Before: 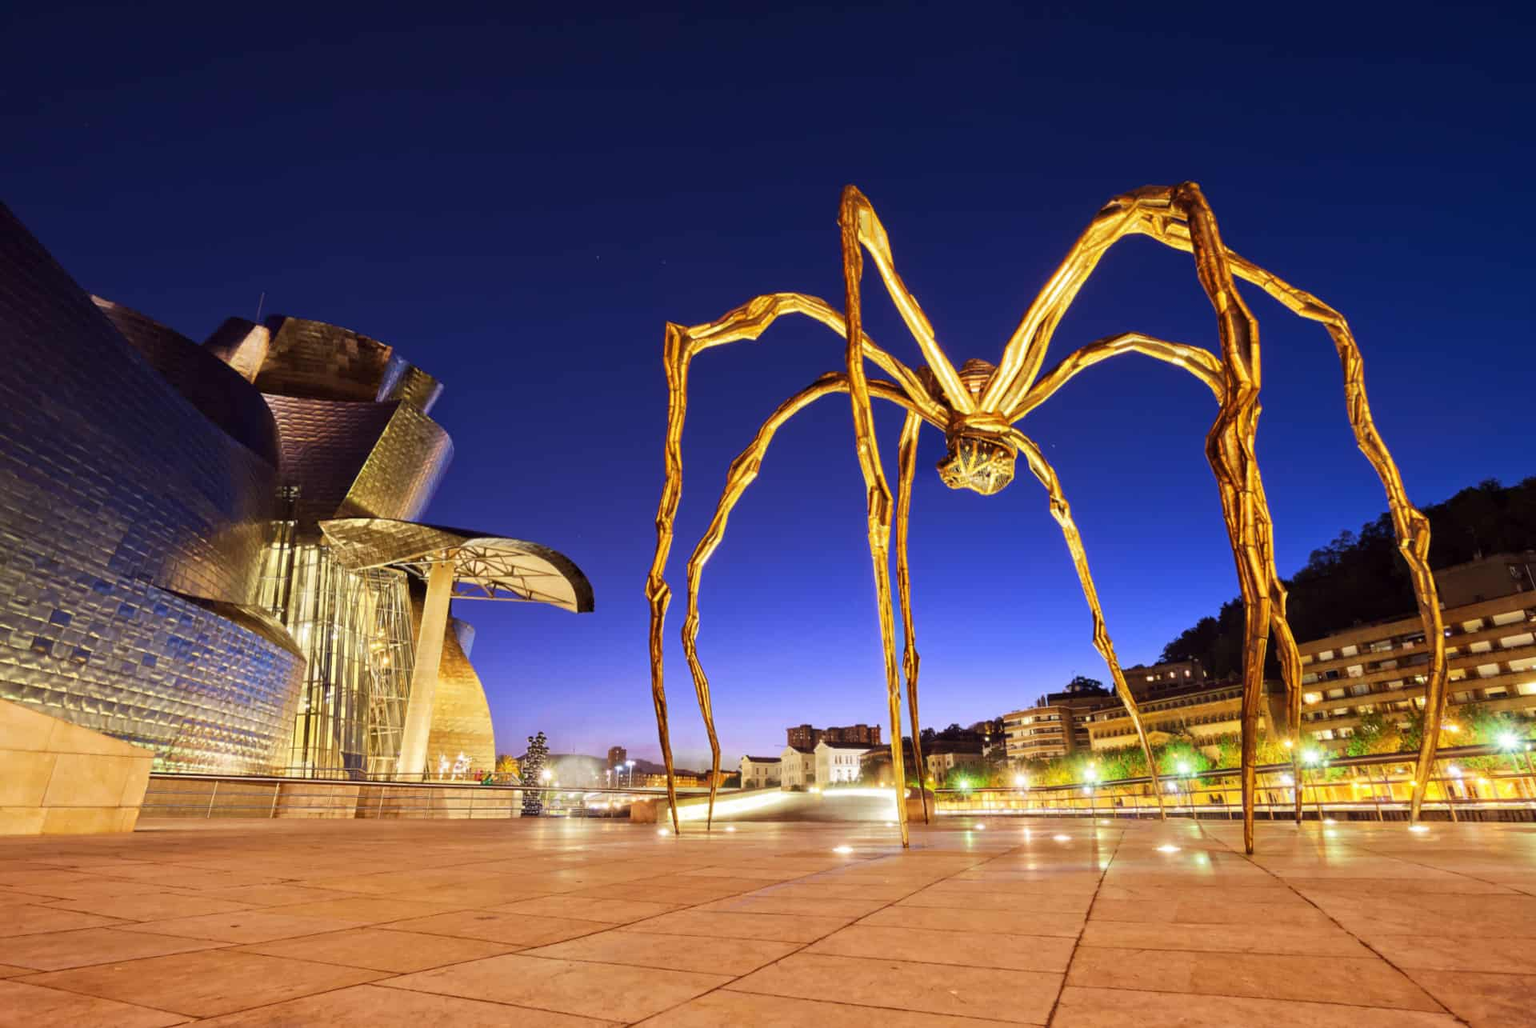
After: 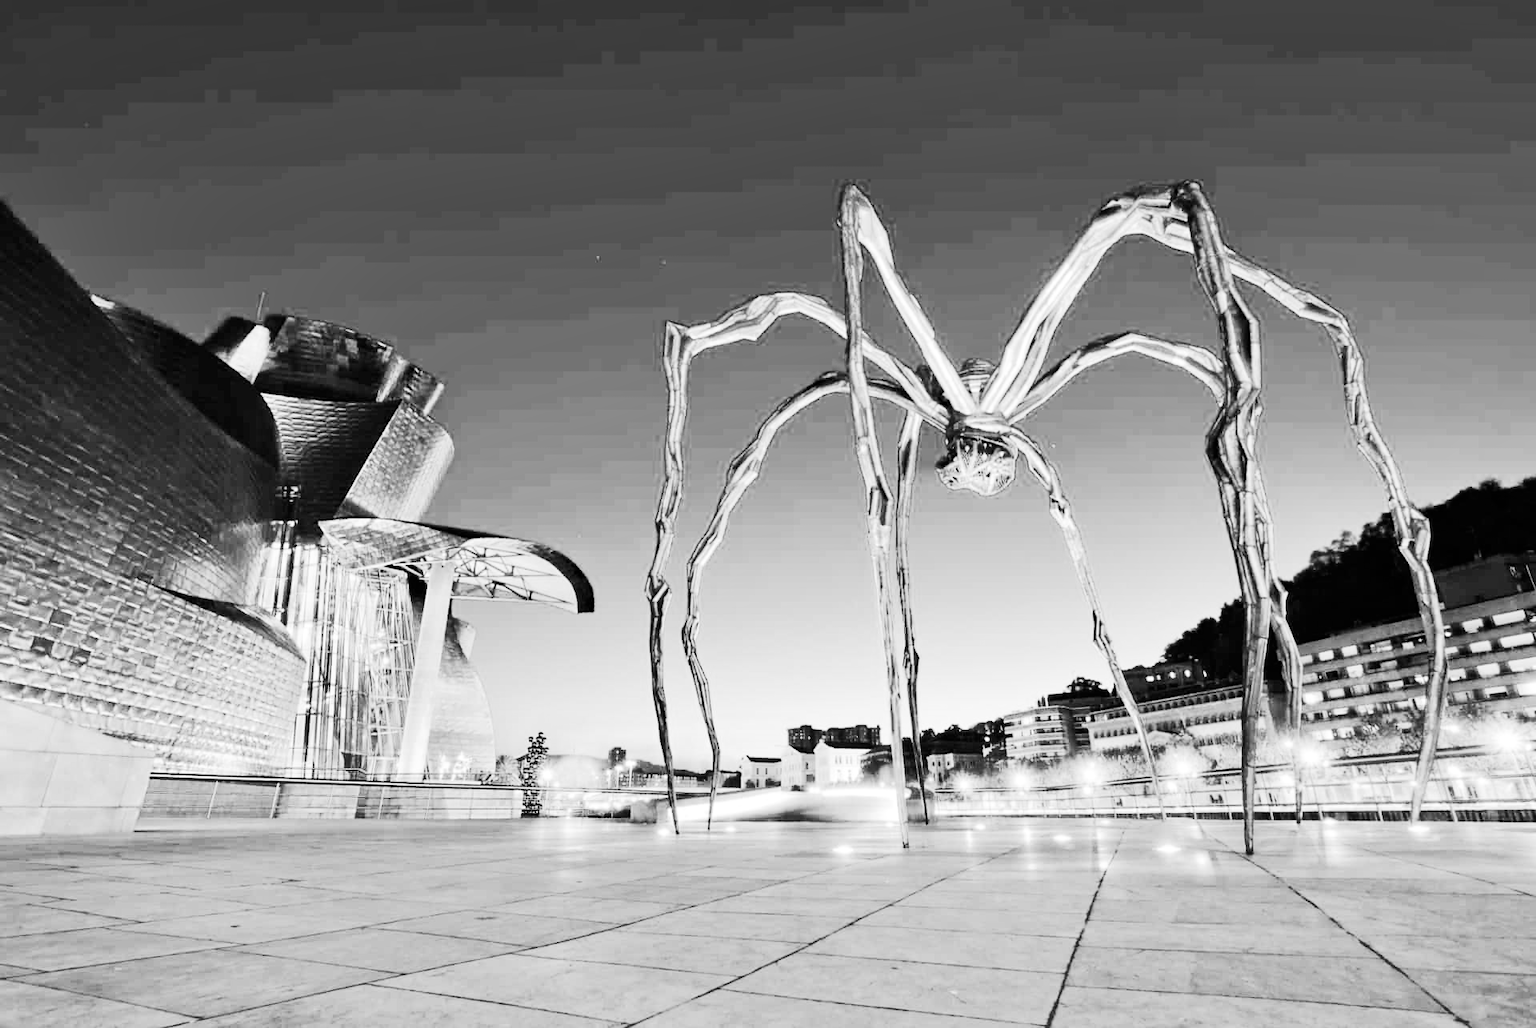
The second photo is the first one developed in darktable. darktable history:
shadows and highlights: low approximation 0.01, soften with gaussian
tone equalizer: -7 EV 0.153 EV, -6 EV 0.591 EV, -5 EV 1.11 EV, -4 EV 1.35 EV, -3 EV 1.12 EV, -2 EV 0.6 EV, -1 EV 0.162 EV, edges refinement/feathering 500, mask exposure compensation -1.57 EV, preserve details no
color calibration: output gray [0.18, 0.41, 0.41, 0], illuminant as shot in camera, x 0.358, y 0.373, temperature 4628.91 K
base curve: curves: ch0 [(0, 0) (0.005, 0.002) (0.193, 0.295) (0.399, 0.664) (0.75, 0.928) (1, 1)], preserve colors none
contrast brightness saturation: contrast 0.087, saturation 0.269
